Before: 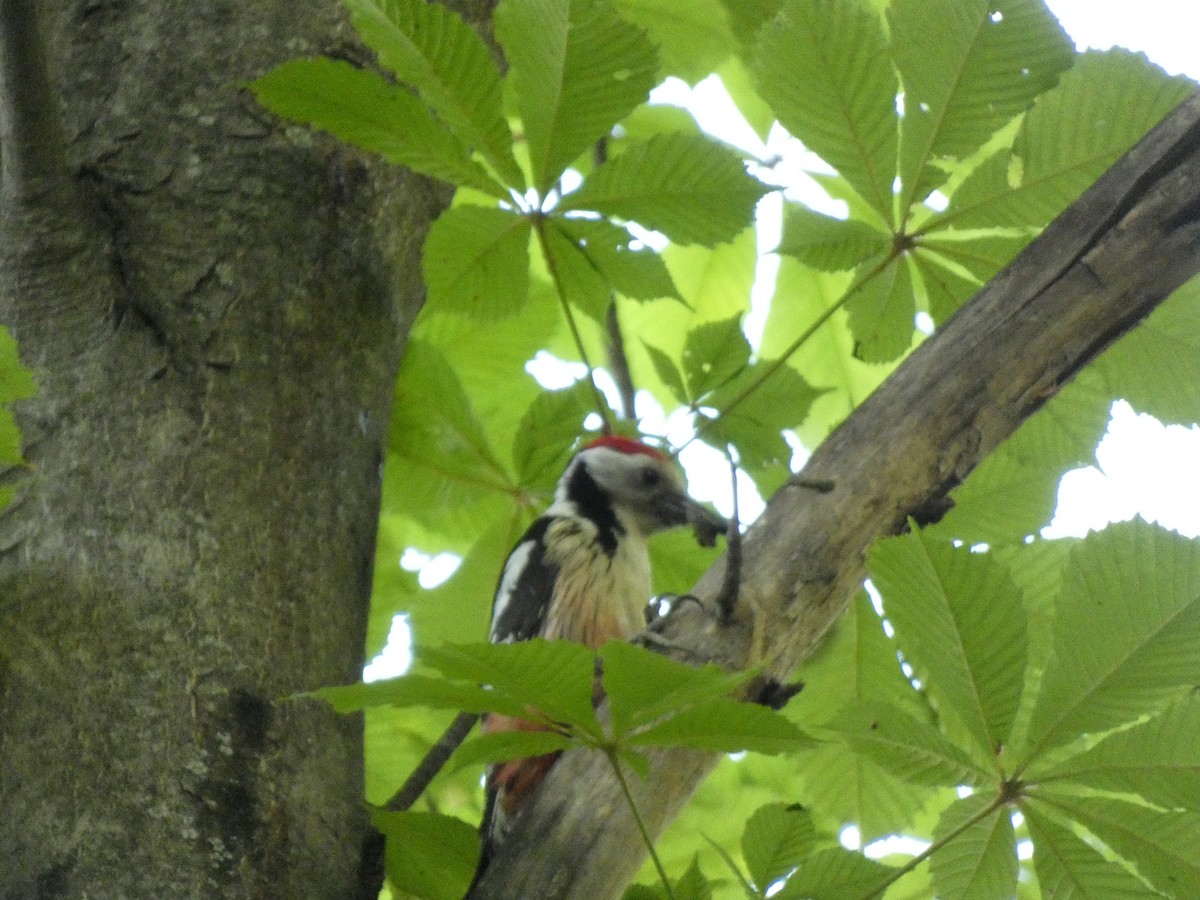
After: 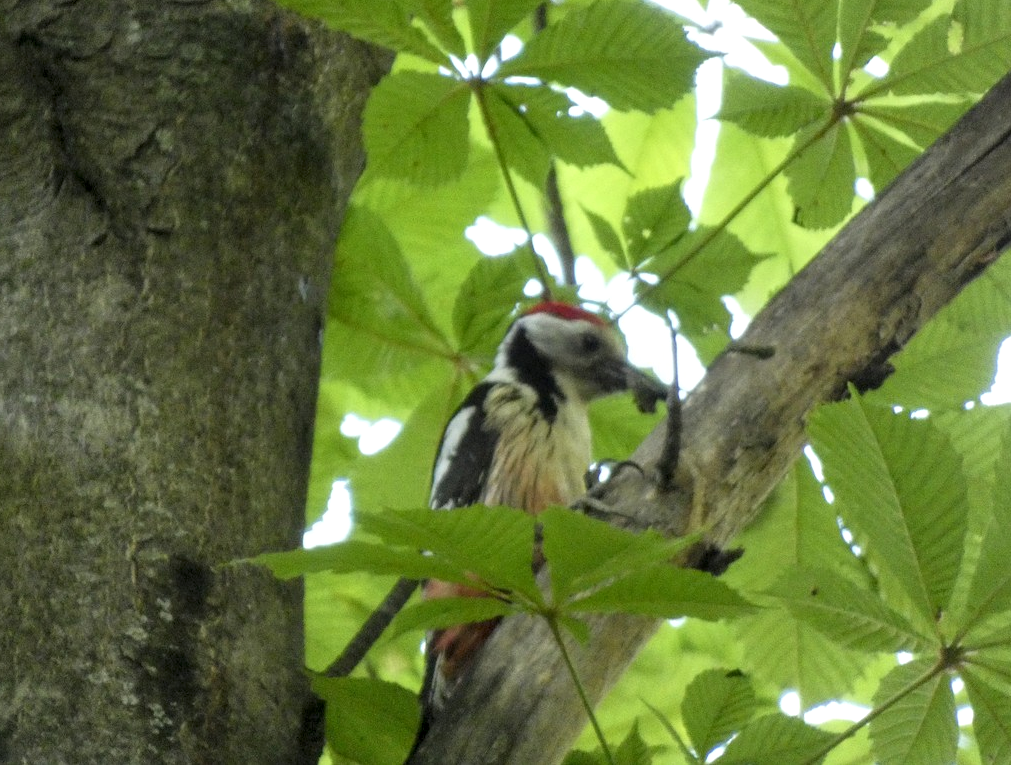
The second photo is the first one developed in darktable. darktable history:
crop and rotate: left 5.024%, top 14.976%, right 10.673%
contrast brightness saturation: contrast 0.075
local contrast: on, module defaults
tone equalizer: on, module defaults
